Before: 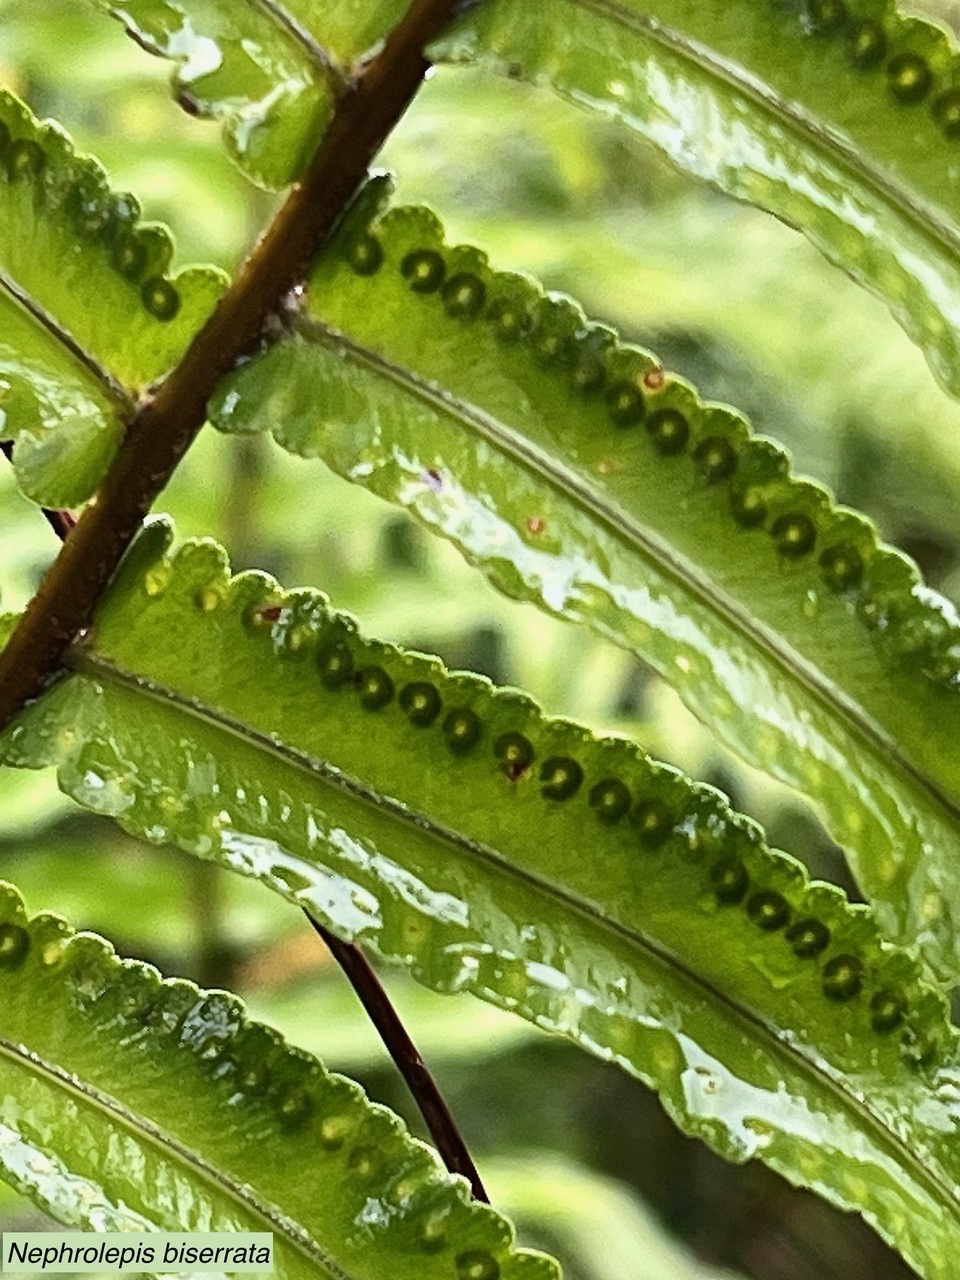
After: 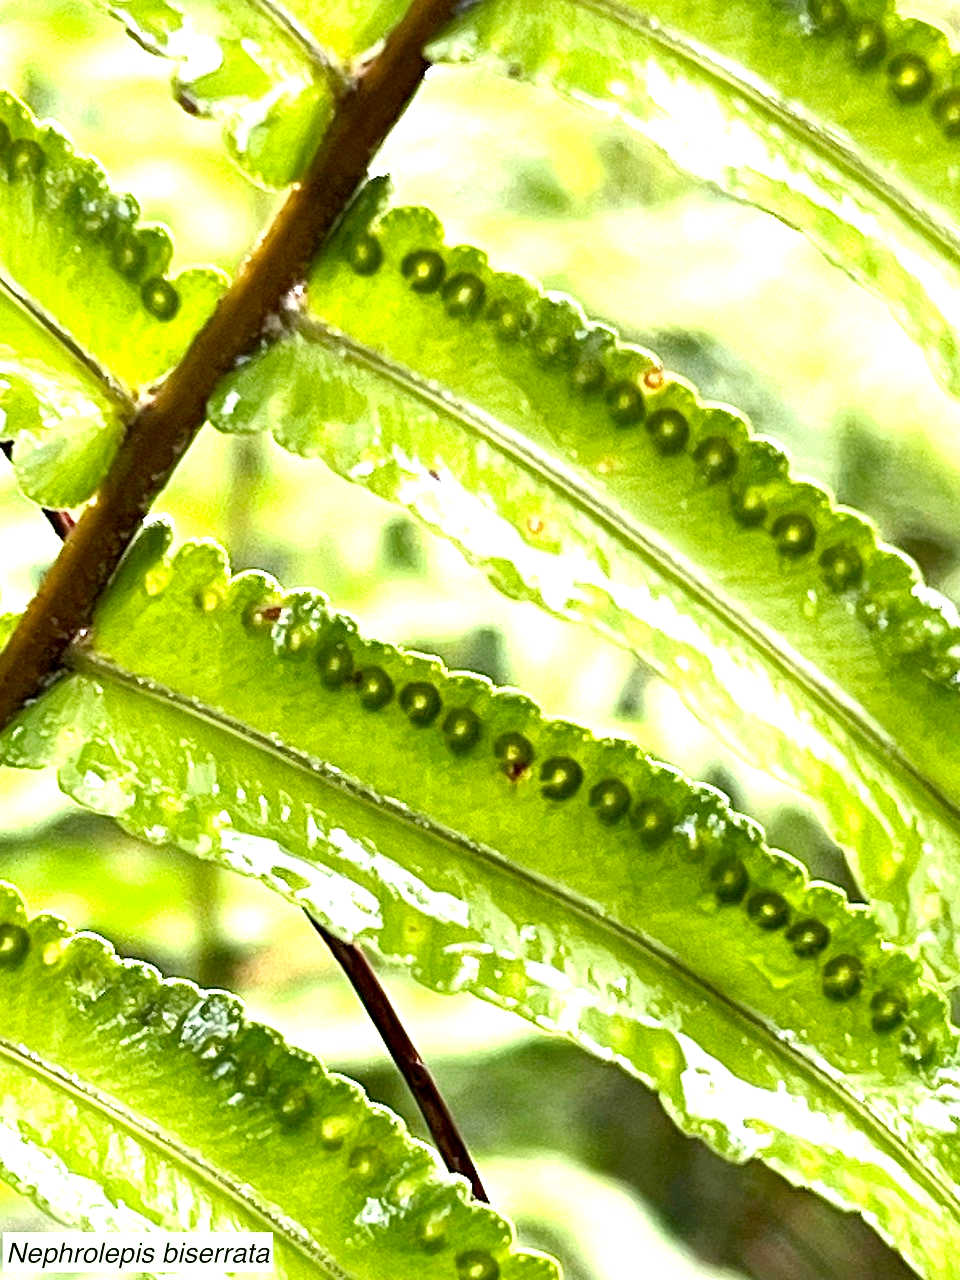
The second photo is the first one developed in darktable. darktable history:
base curve: curves: ch0 [(0, 0) (0.472, 0.508) (1, 1)], preserve colors none
exposure: black level correction 0, exposure 1.451 EV, compensate highlight preservation false
